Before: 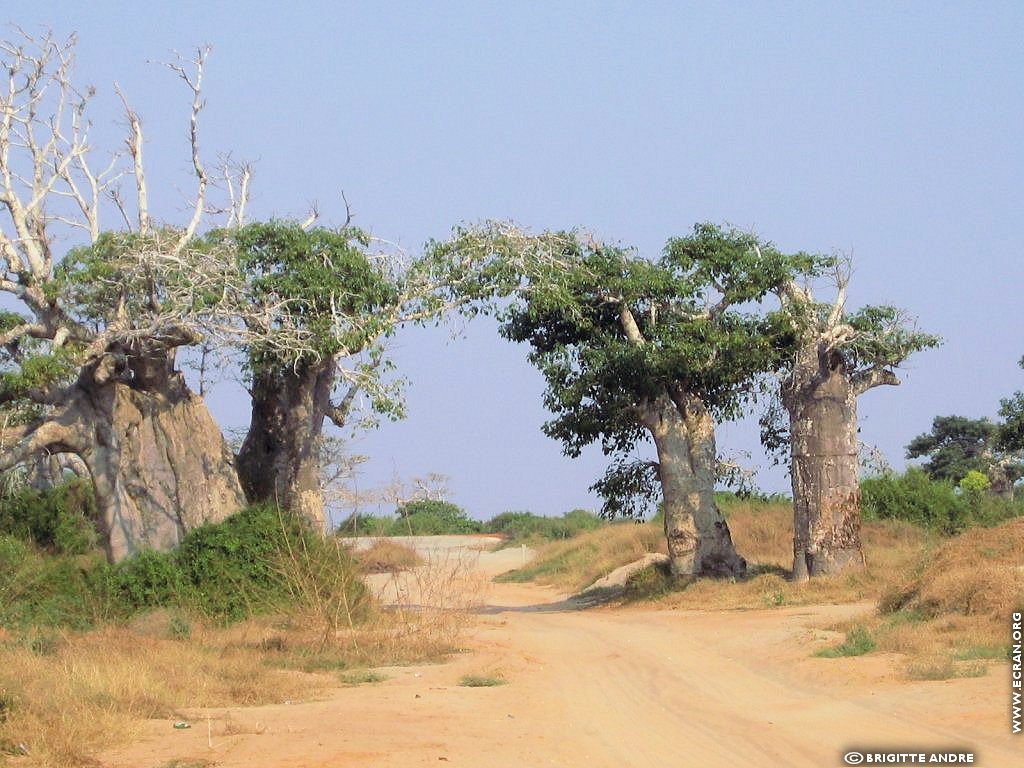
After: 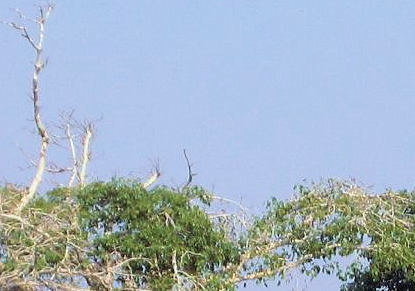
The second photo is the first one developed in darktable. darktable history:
velvia: on, module defaults
crop: left 15.452%, top 5.459%, right 43.956%, bottom 56.62%
